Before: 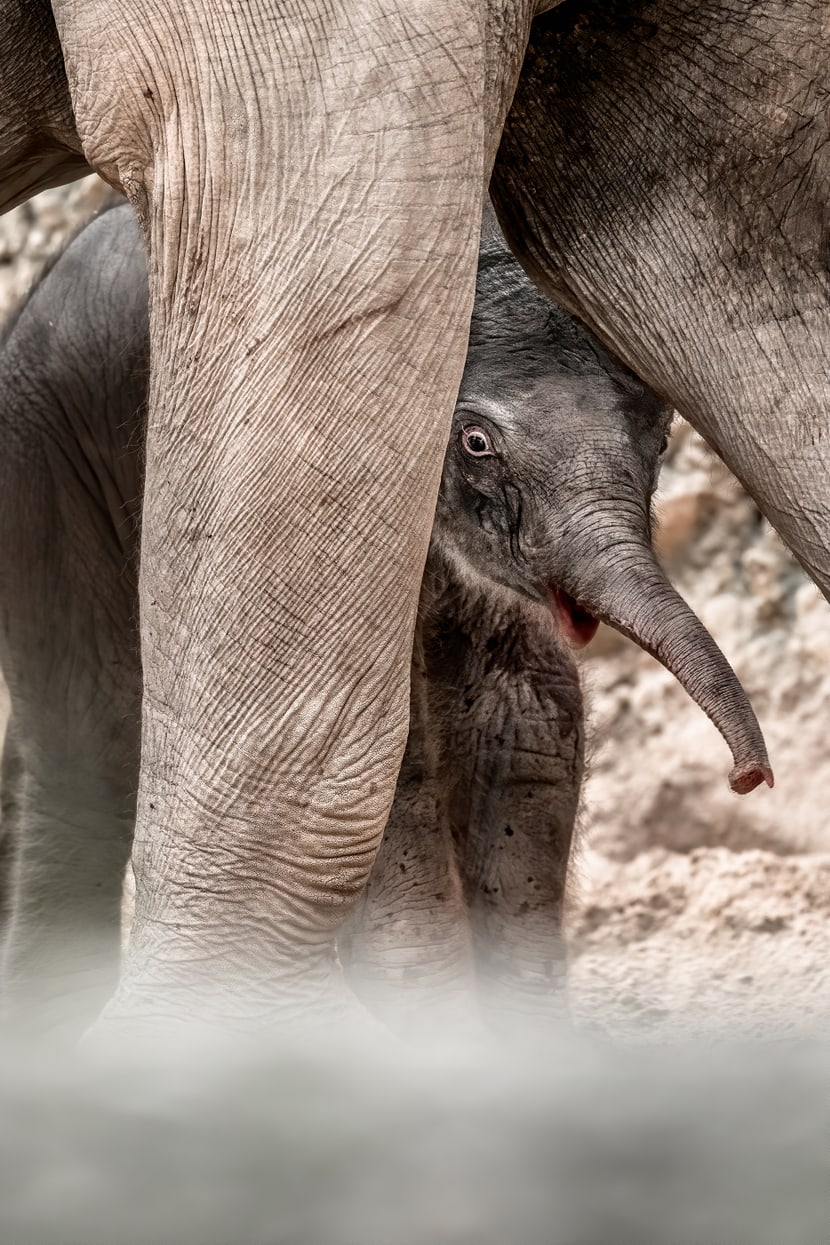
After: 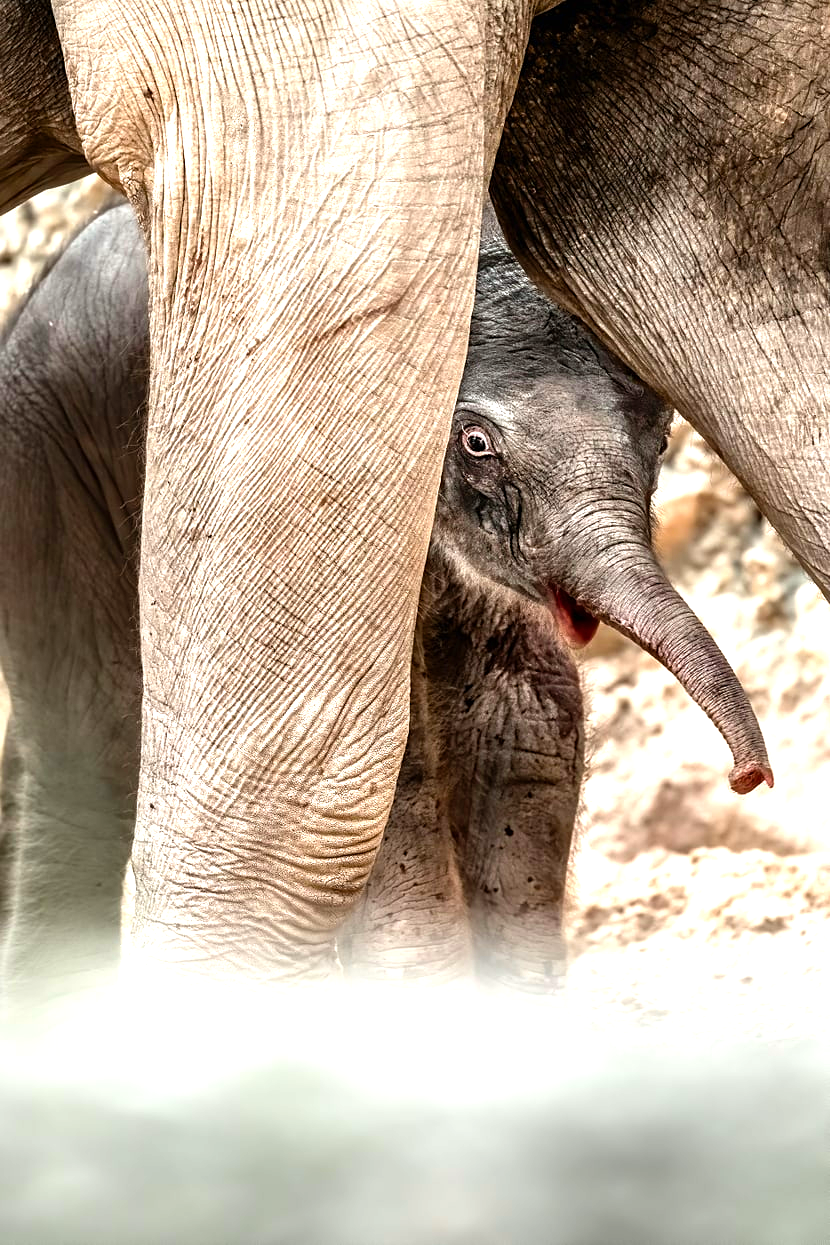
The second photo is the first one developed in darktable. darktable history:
sharpen: amount 0.2
levels: levels [0, 0.374, 0.749]
color balance rgb: linear chroma grading › global chroma 13.3%, global vibrance 41.49%
white balance: red 0.978, blue 0.999
